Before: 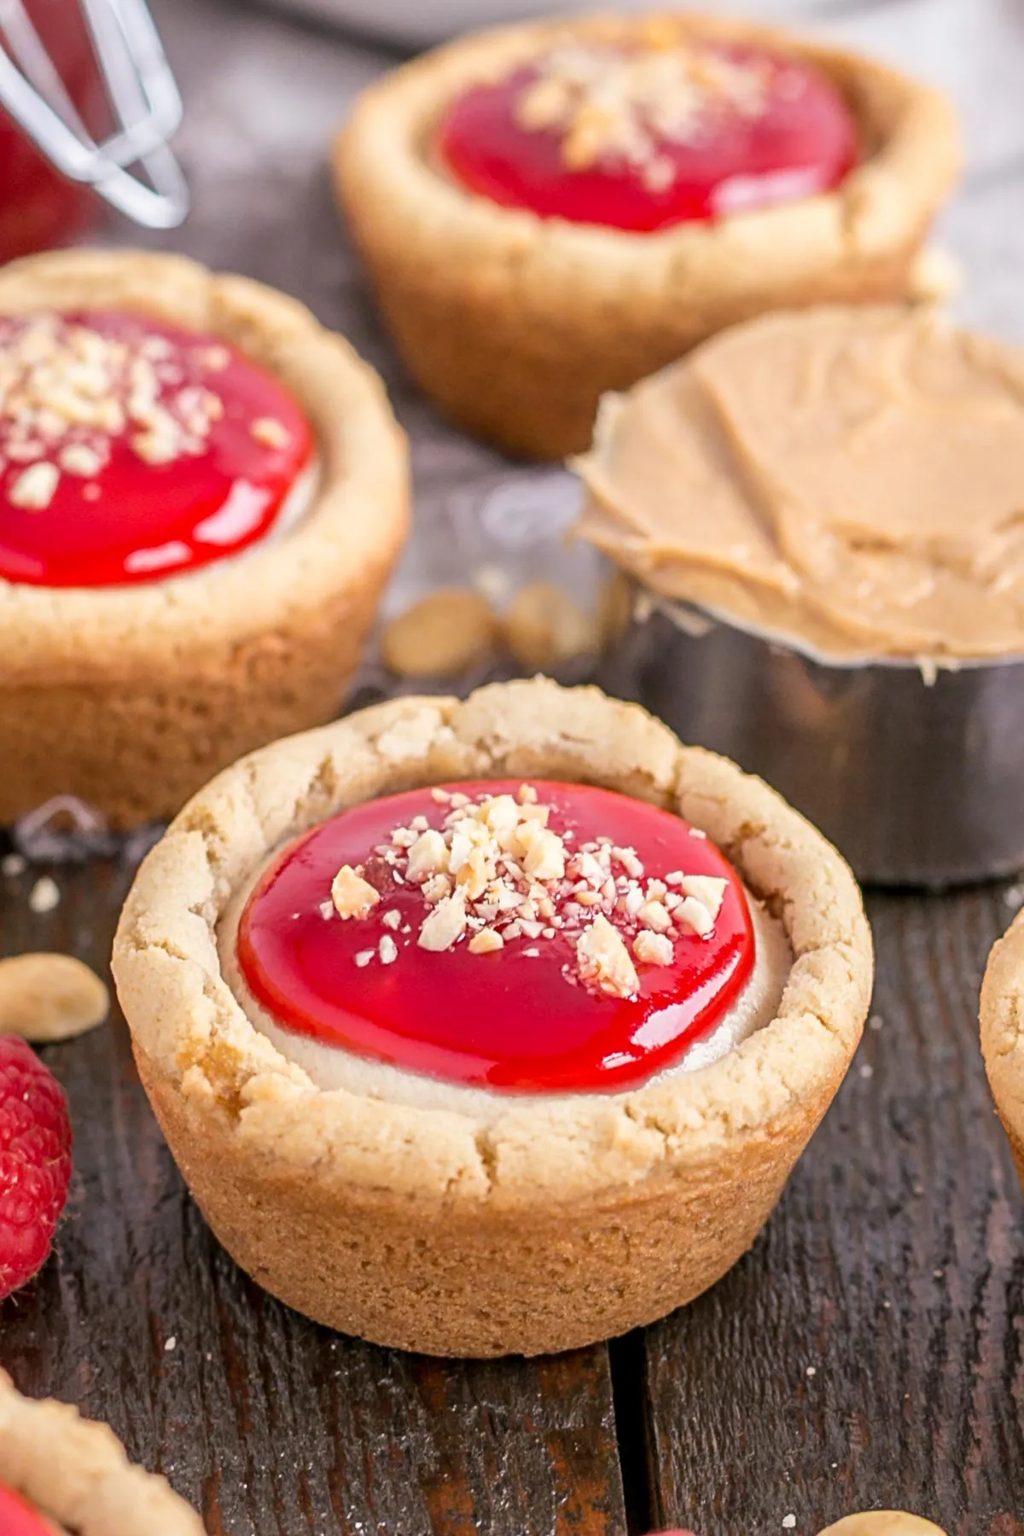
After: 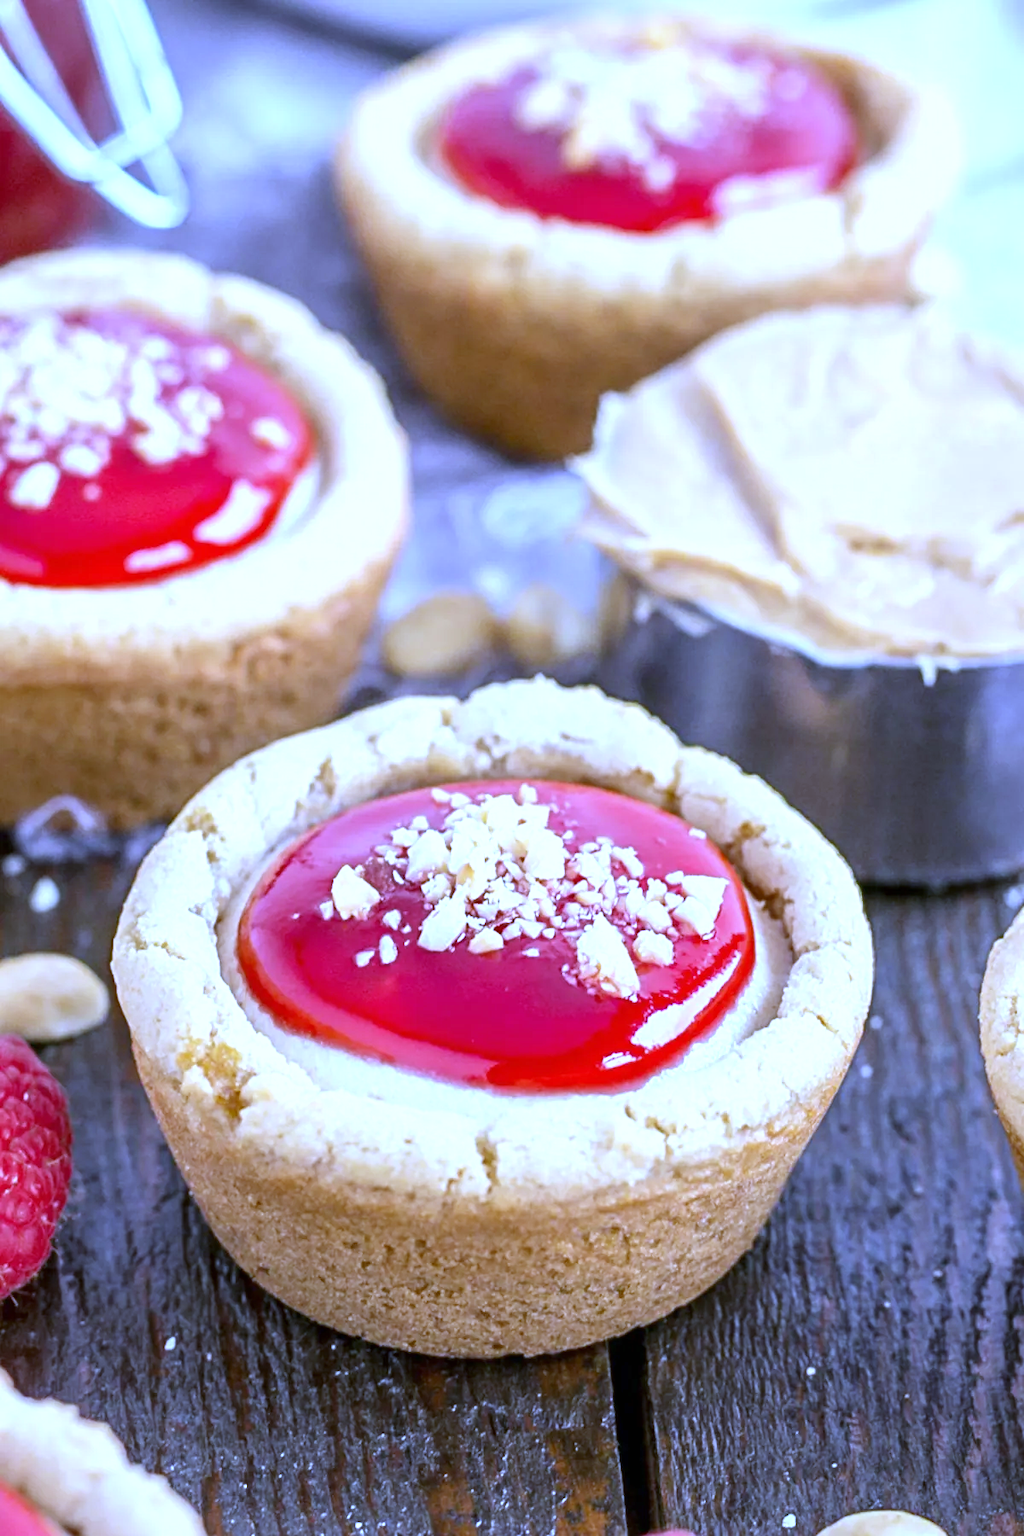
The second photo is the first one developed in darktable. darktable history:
white balance: red 0.766, blue 1.537
exposure: black level correction 0, exposure 0.7 EV, compensate exposure bias true, compensate highlight preservation false
